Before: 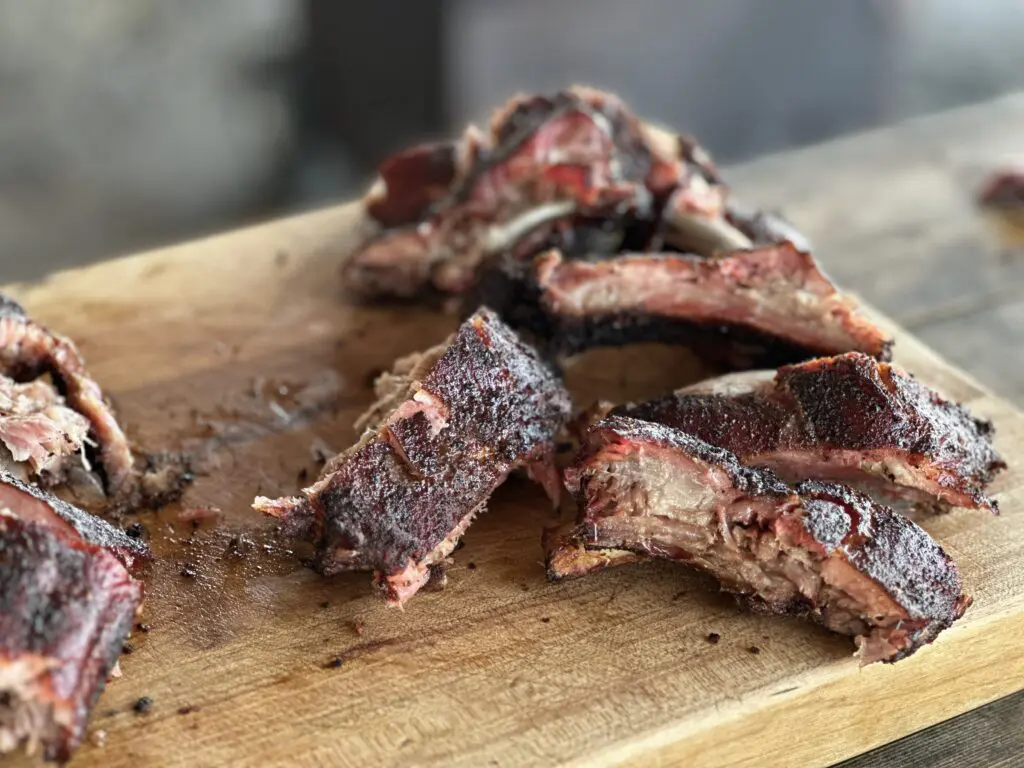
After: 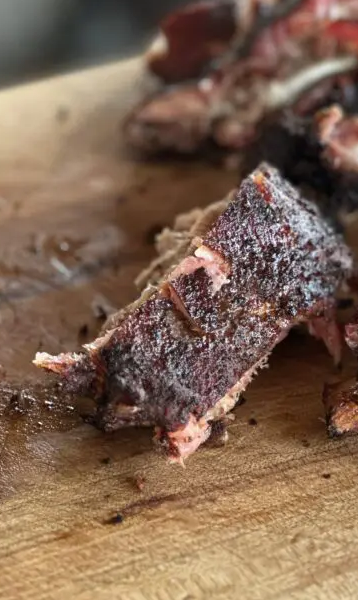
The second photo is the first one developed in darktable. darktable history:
crop and rotate: left 21.455%, top 18.809%, right 43.489%, bottom 2.974%
